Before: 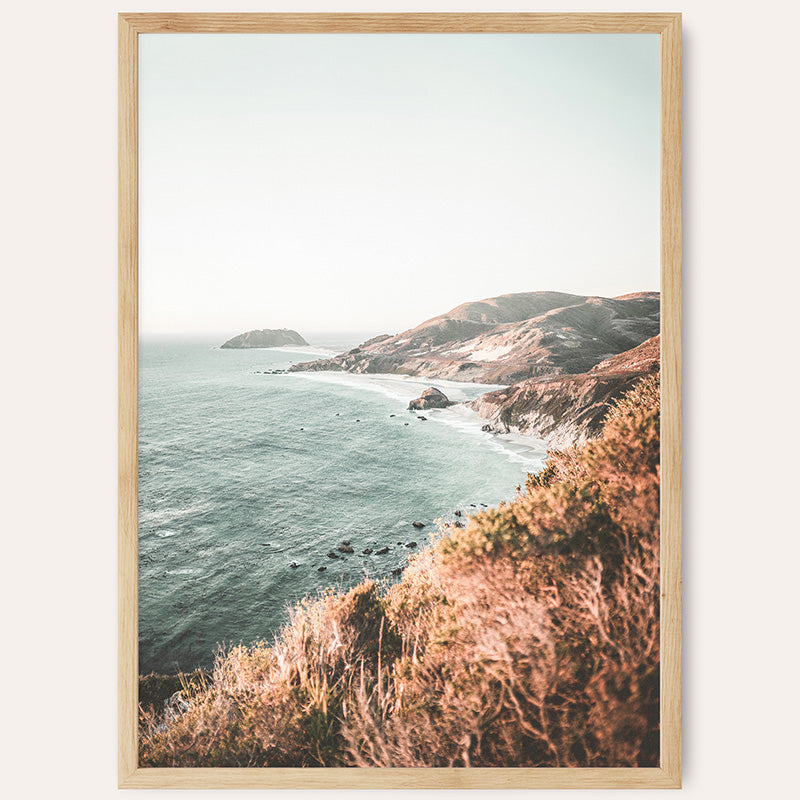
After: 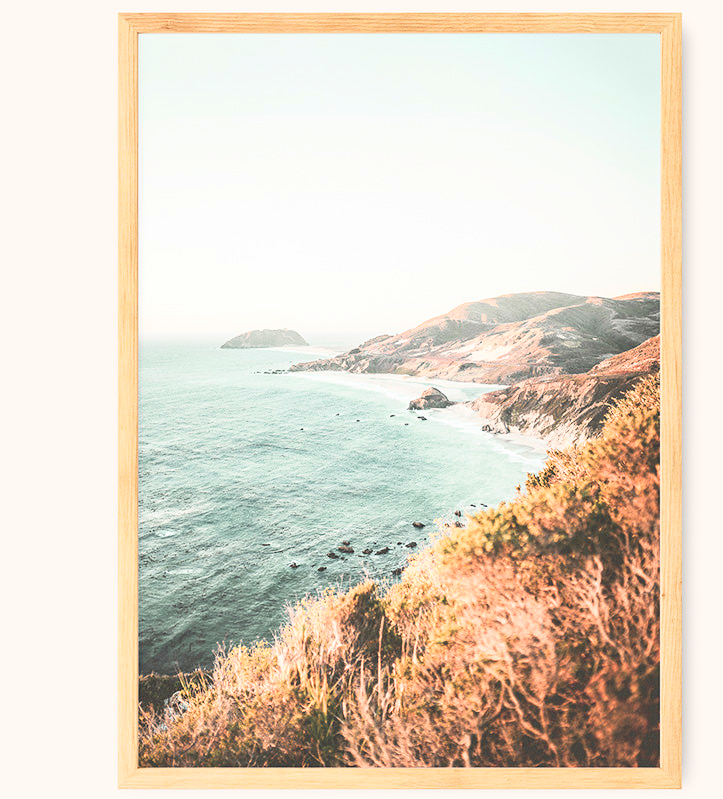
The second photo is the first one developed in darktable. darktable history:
contrast brightness saturation: contrast 0.24, brightness 0.26, saturation 0.39
white balance: emerald 1
crop: right 9.509%, bottom 0.031%
